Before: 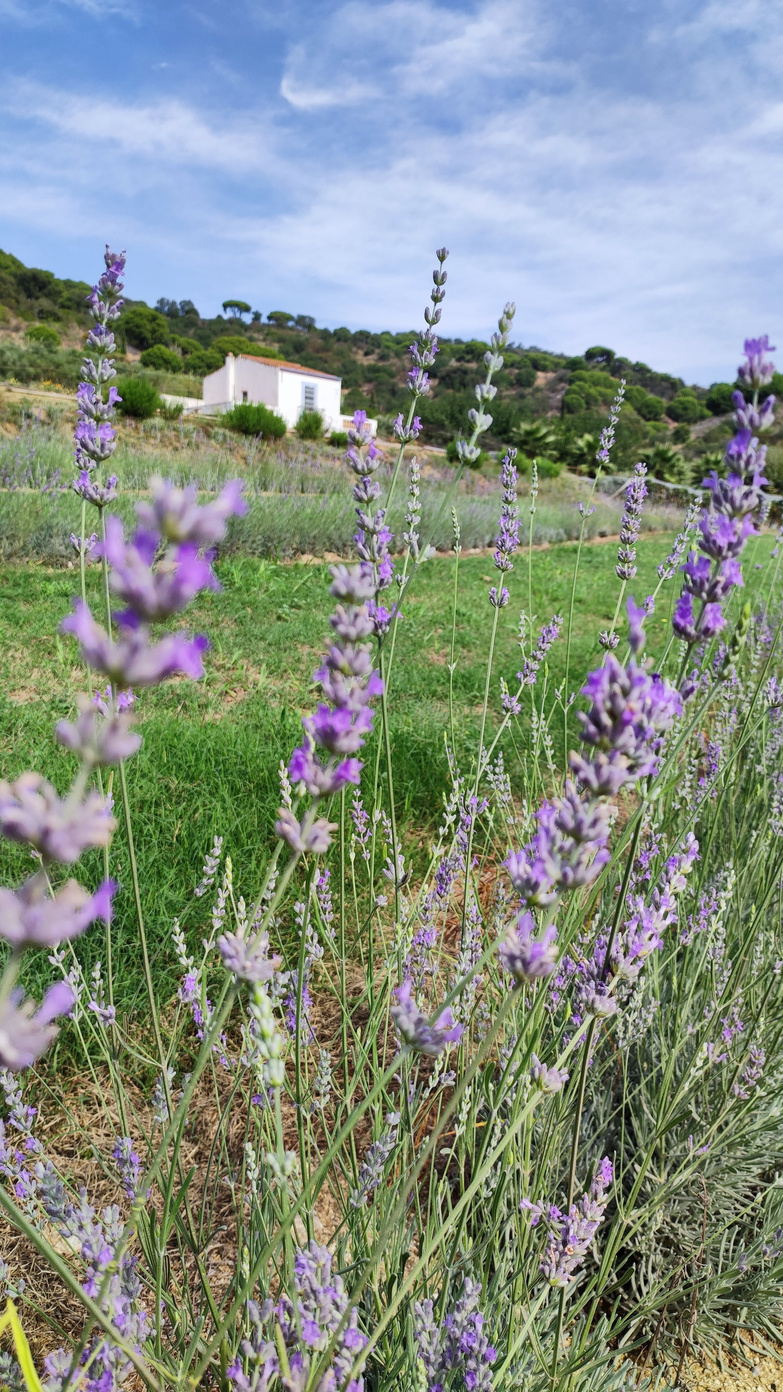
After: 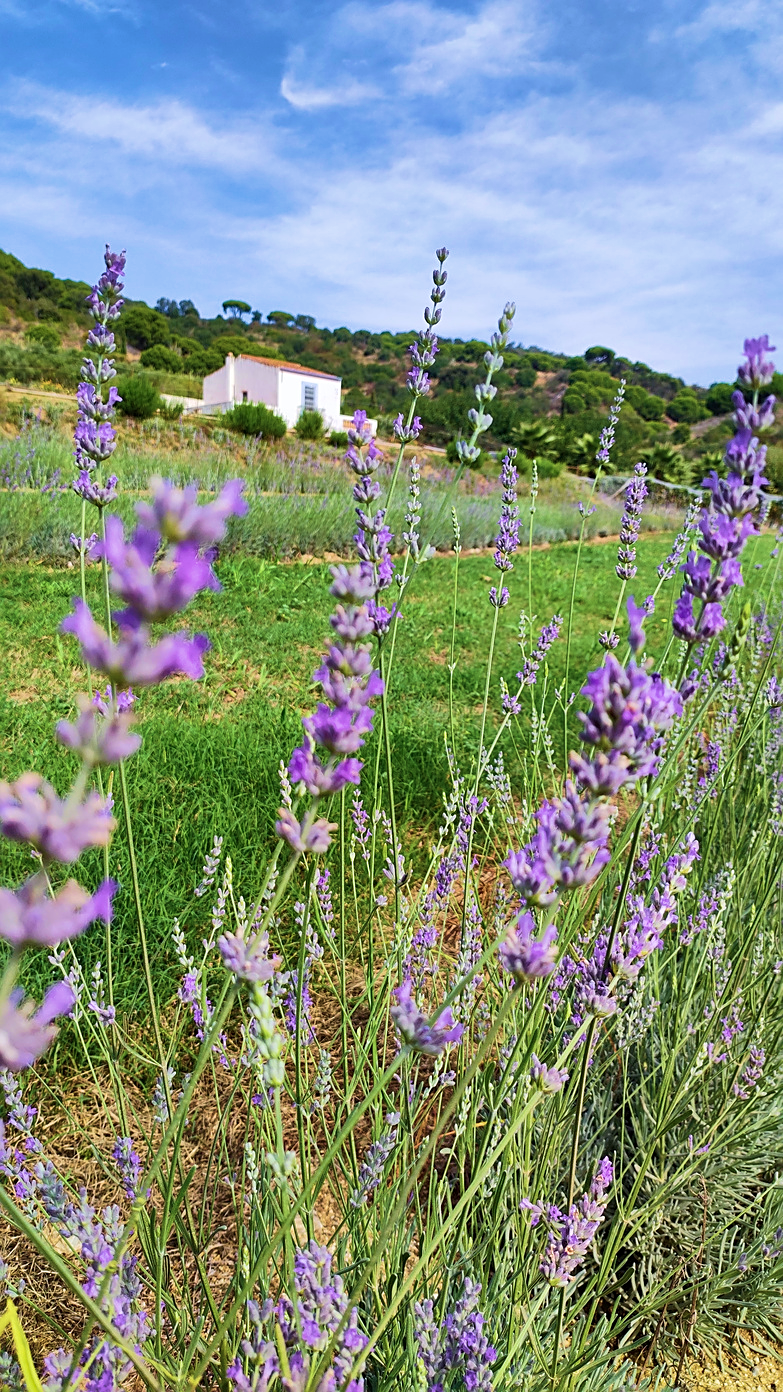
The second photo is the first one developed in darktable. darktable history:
sharpen: on, module defaults
velvia: strength 67.07%, mid-tones bias 0.972
